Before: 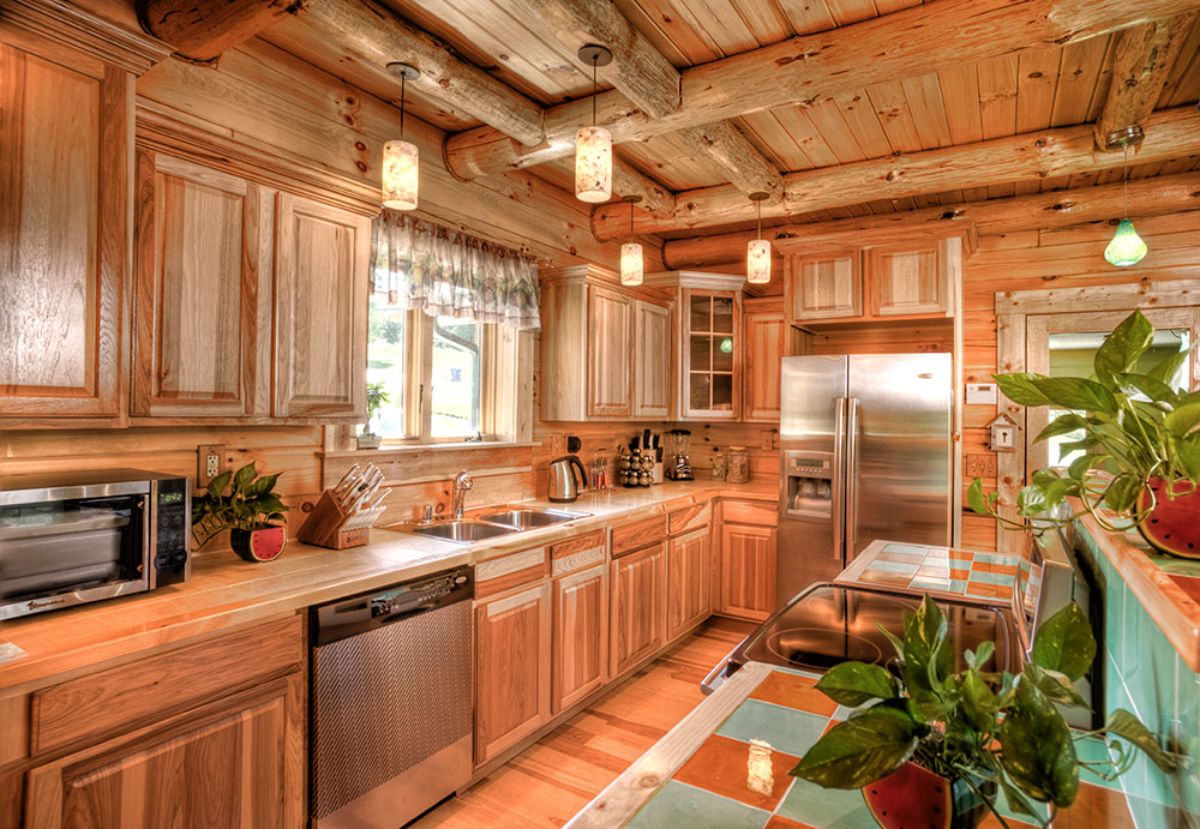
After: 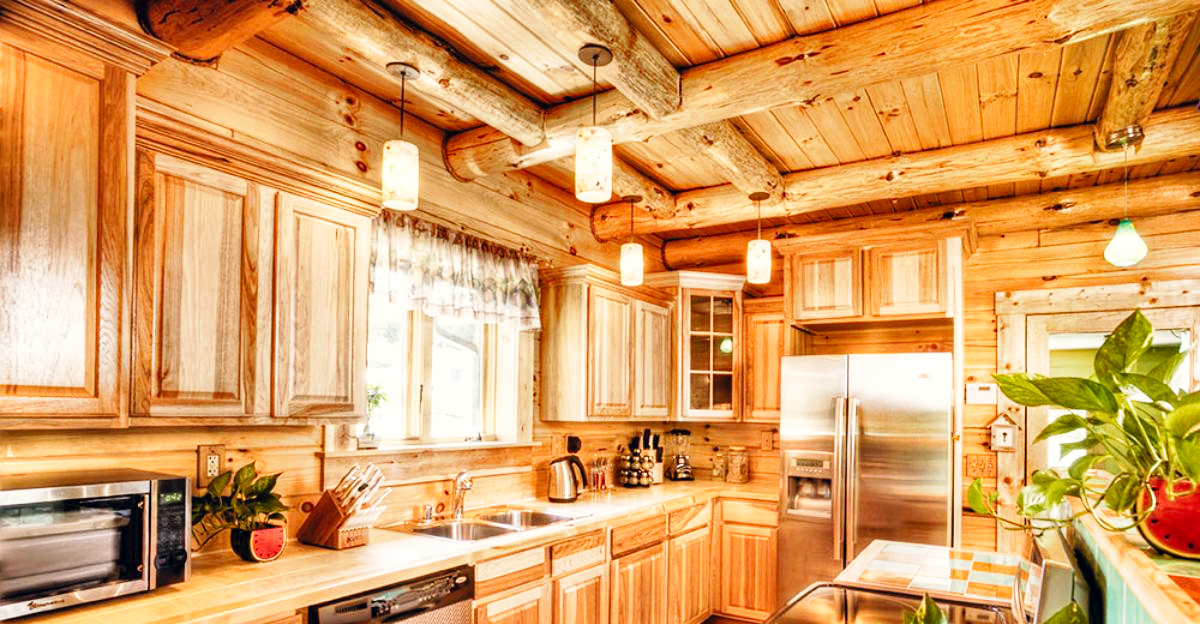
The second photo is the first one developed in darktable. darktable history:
base curve: curves: ch0 [(0, 0) (0.018, 0.026) (0.143, 0.37) (0.33, 0.731) (0.458, 0.853) (0.735, 0.965) (0.905, 0.986) (1, 1)], preserve colors none
shadows and highlights: shadows 49.3, highlights -41.21, soften with gaussian
exposure: compensate highlight preservation false
crop: bottom 24.627%
color correction: highlights a* 0.243, highlights b* 2.67, shadows a* -1.4, shadows b* -4.58
